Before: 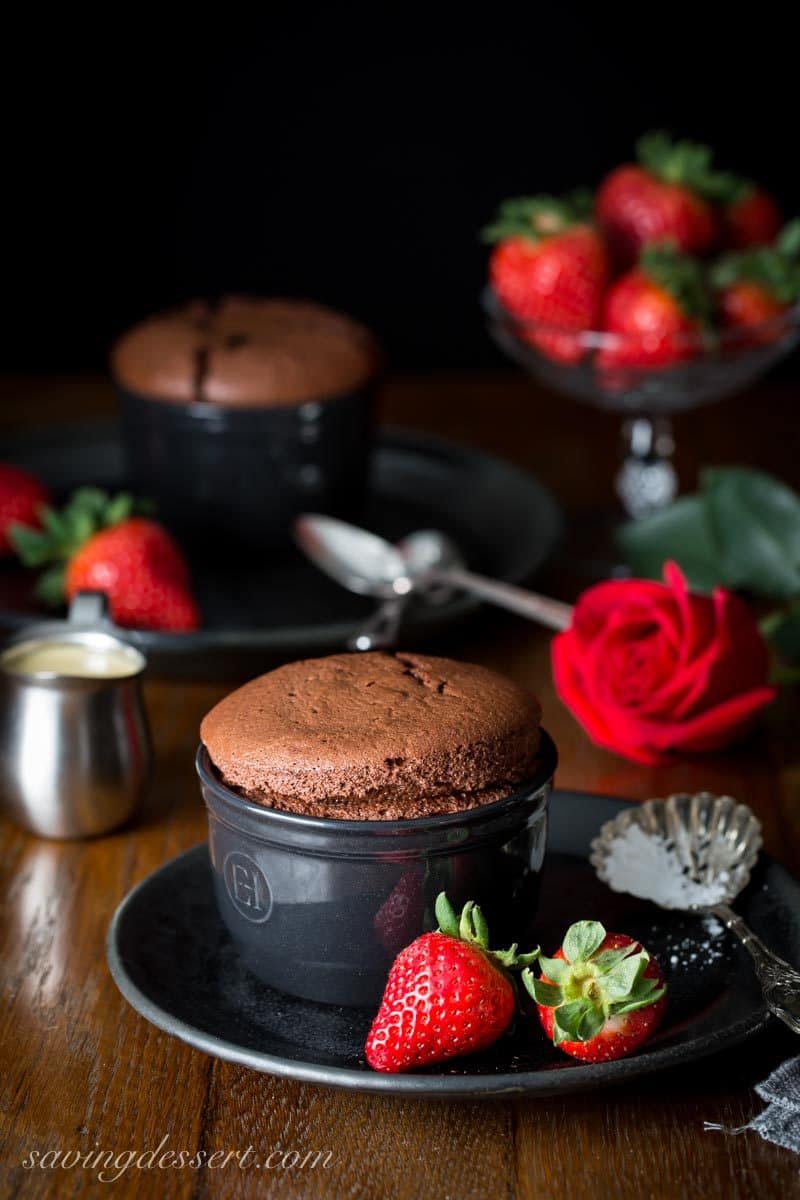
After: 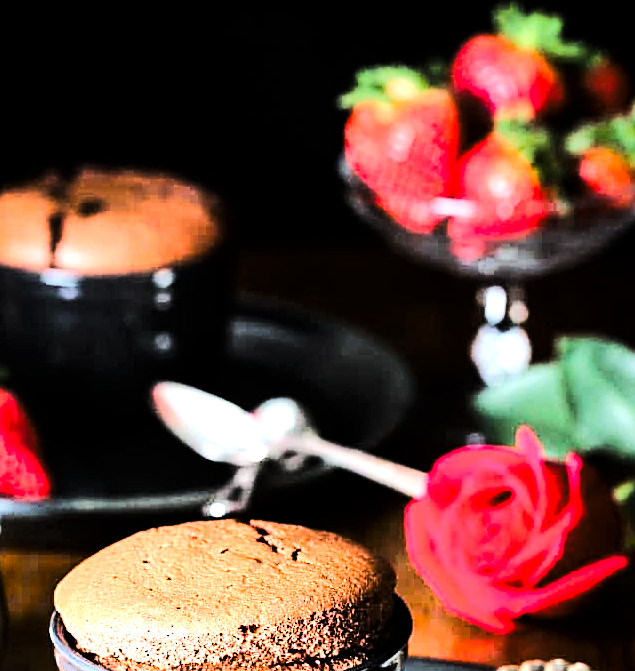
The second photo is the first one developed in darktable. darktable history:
sharpen: on, module defaults
crop: left 18.305%, top 11.099%, right 2.277%, bottom 32.918%
exposure: black level correction 0, exposure 1.745 EV, compensate highlight preservation false
color balance rgb: perceptual saturation grading › global saturation 0.628%, perceptual saturation grading › highlights -14.498%, perceptual saturation grading › shadows 25.032%, perceptual brilliance grading › highlights 8.389%, perceptual brilliance grading › mid-tones 4.164%, perceptual brilliance grading › shadows 2.239%
tone curve: curves: ch0 [(0, 0) (0.086, 0.006) (0.148, 0.021) (0.245, 0.105) (0.374, 0.401) (0.444, 0.631) (0.778, 0.915) (1, 1)], color space Lab, linked channels, preserve colors none
shadows and highlights: shadows 12.85, white point adjustment 1.25, highlights -2.16, soften with gaussian
